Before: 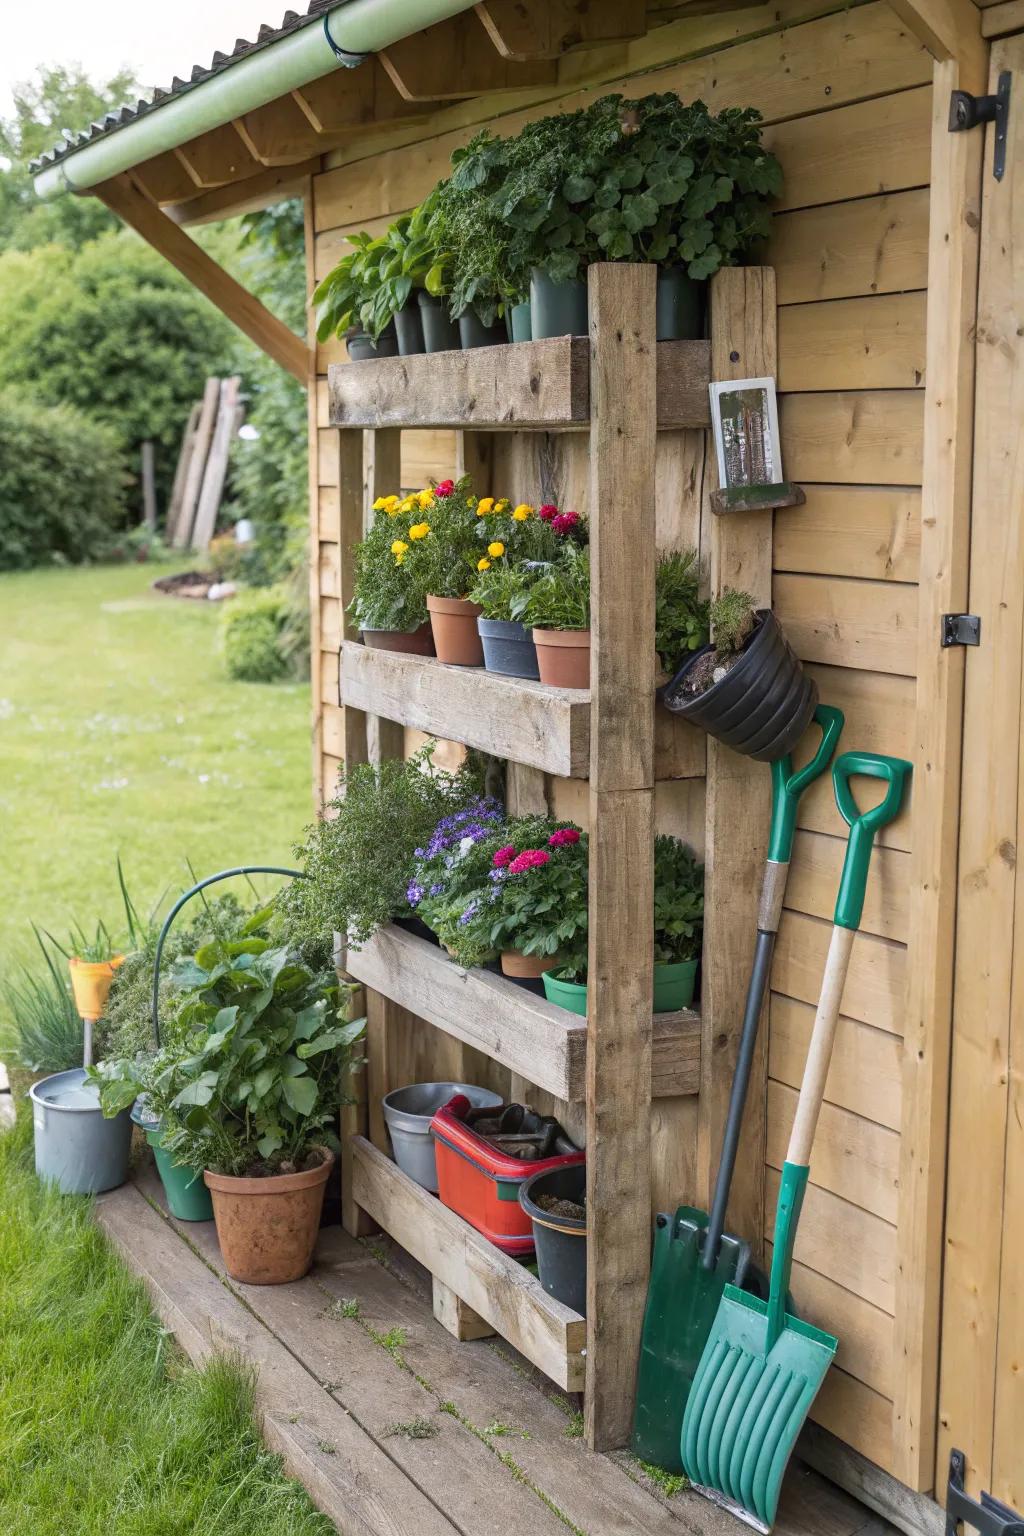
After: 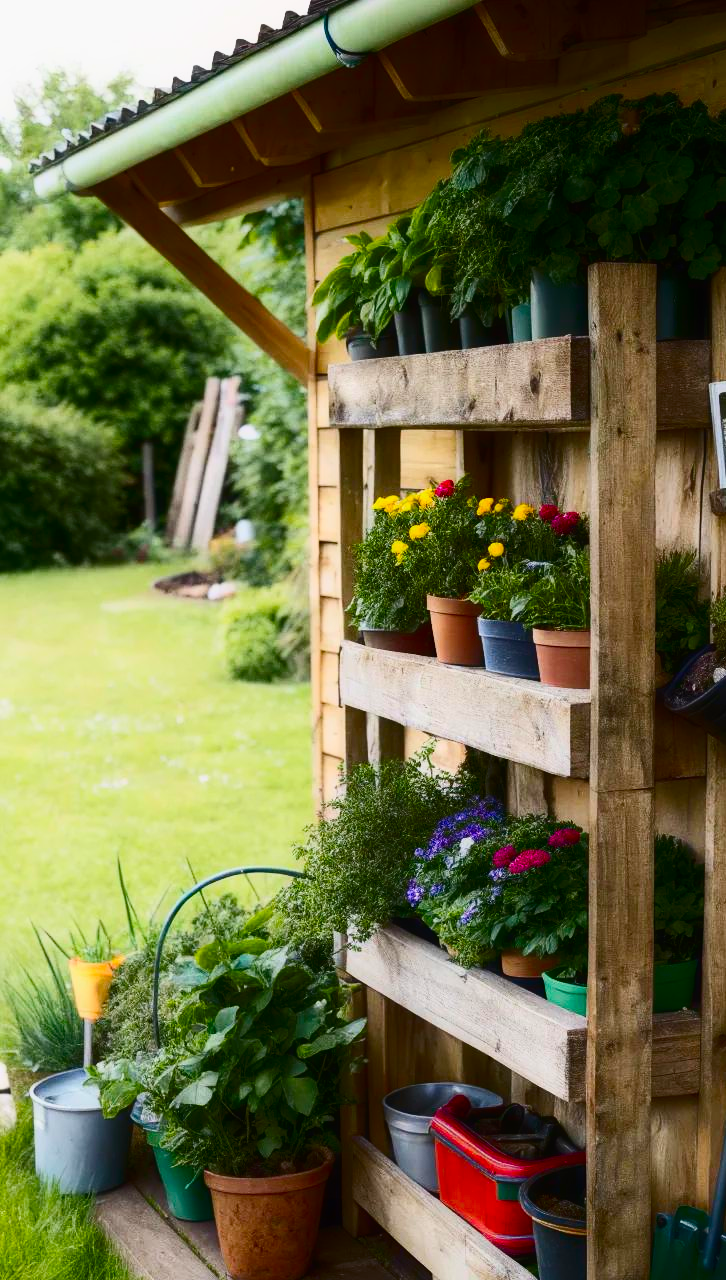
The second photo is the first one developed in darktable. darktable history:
exposure: black level correction 0, exposure -0.74 EV, compensate highlight preservation false
contrast brightness saturation: contrast 0.408, brightness 0.042, saturation 0.25
color balance rgb: linear chroma grading › global chroma 8.879%, perceptual saturation grading › global saturation 20%, perceptual saturation grading › highlights -25.162%, perceptual saturation grading › shadows 25.725%
crop: right 29.045%, bottom 16.654%
tone equalizer: -8 EV -0.396 EV, -7 EV -0.421 EV, -6 EV -0.294 EV, -5 EV -0.198 EV, -3 EV 0.216 EV, -2 EV 0.361 EV, -1 EV 0.39 EV, +0 EV 0.433 EV, mask exposure compensation -0.505 EV
contrast equalizer: y [[0.5, 0.501, 0.525, 0.597, 0.58, 0.514], [0.5 ×6], [0.5 ×6], [0 ×6], [0 ×6]], mix -0.981
